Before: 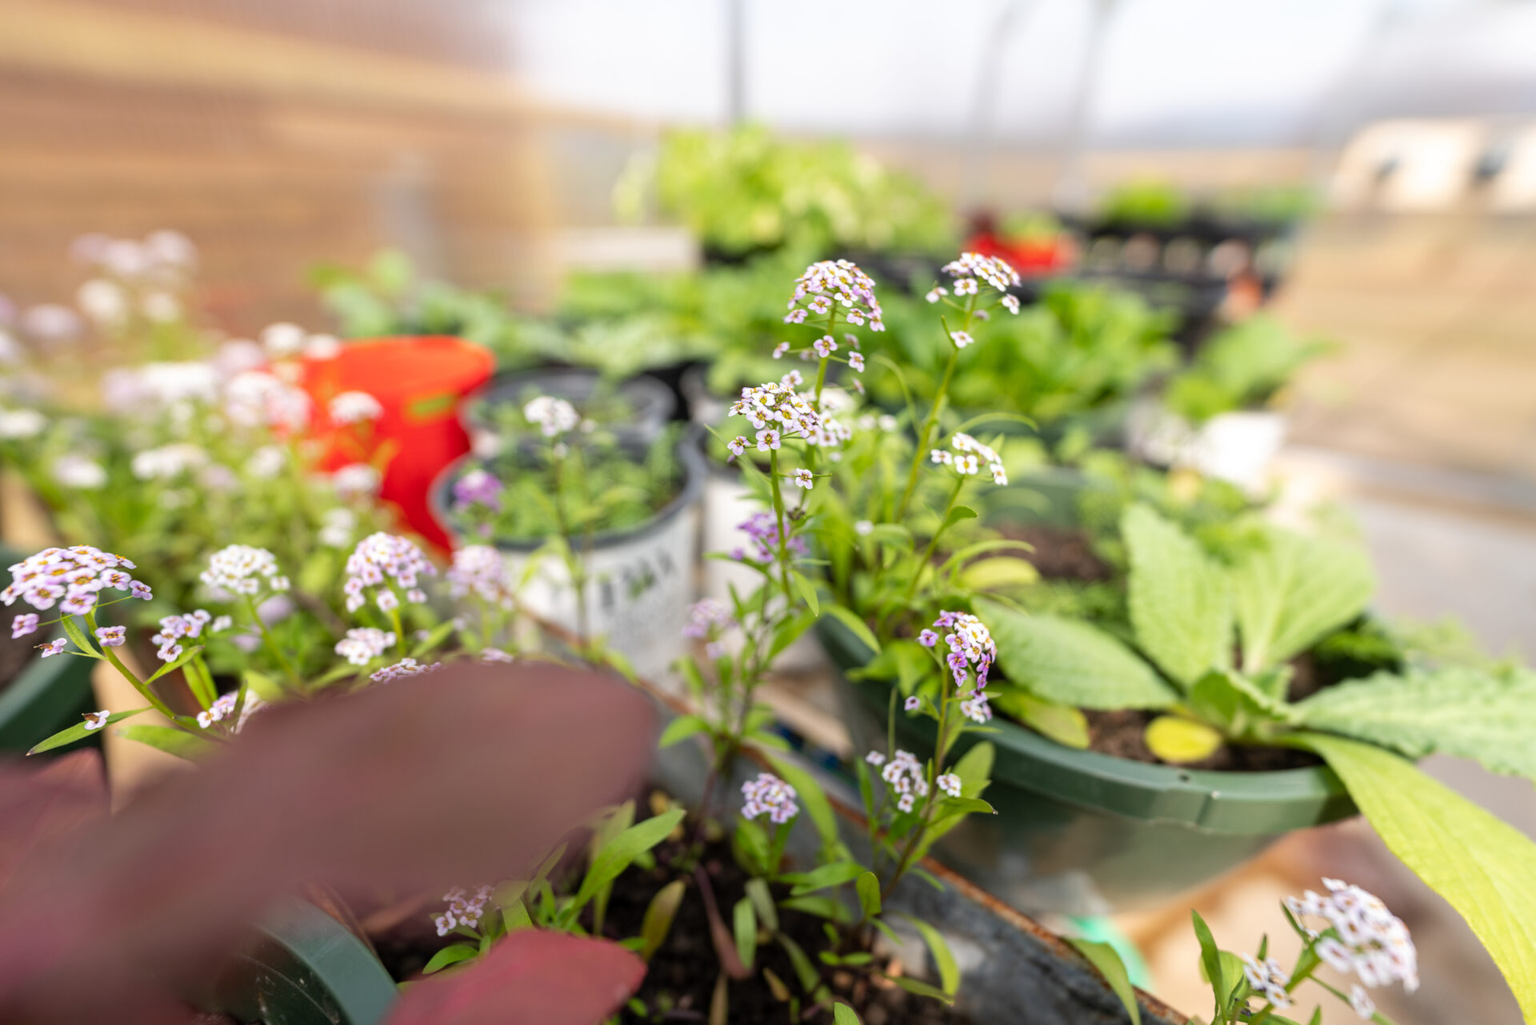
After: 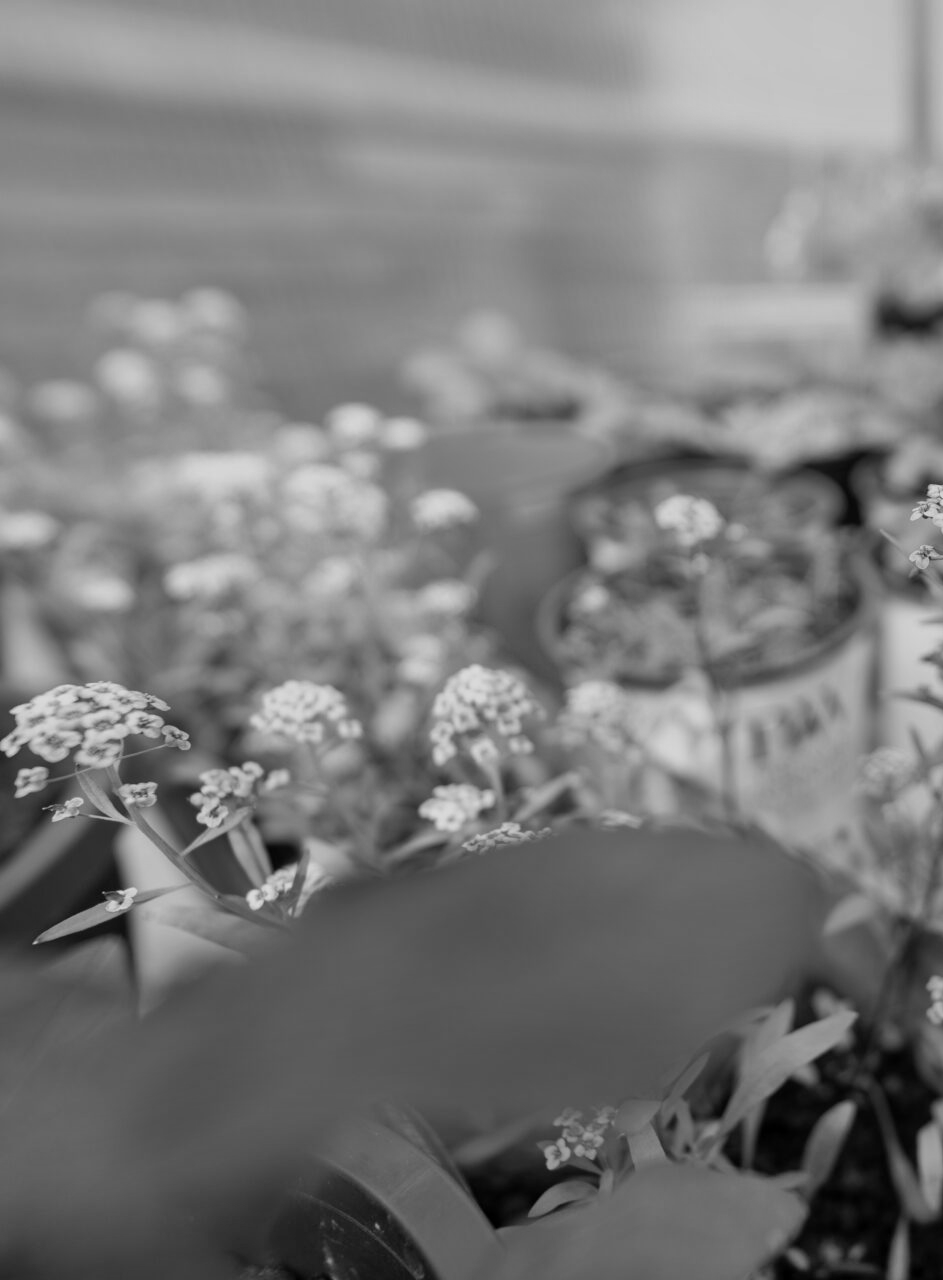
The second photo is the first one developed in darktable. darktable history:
crop and rotate: left 0%, top 0%, right 50.845%
exposure: exposure -0.293 EV, compensate highlight preservation false
monochrome: a 26.22, b 42.67, size 0.8
shadows and highlights: low approximation 0.01, soften with gaussian
